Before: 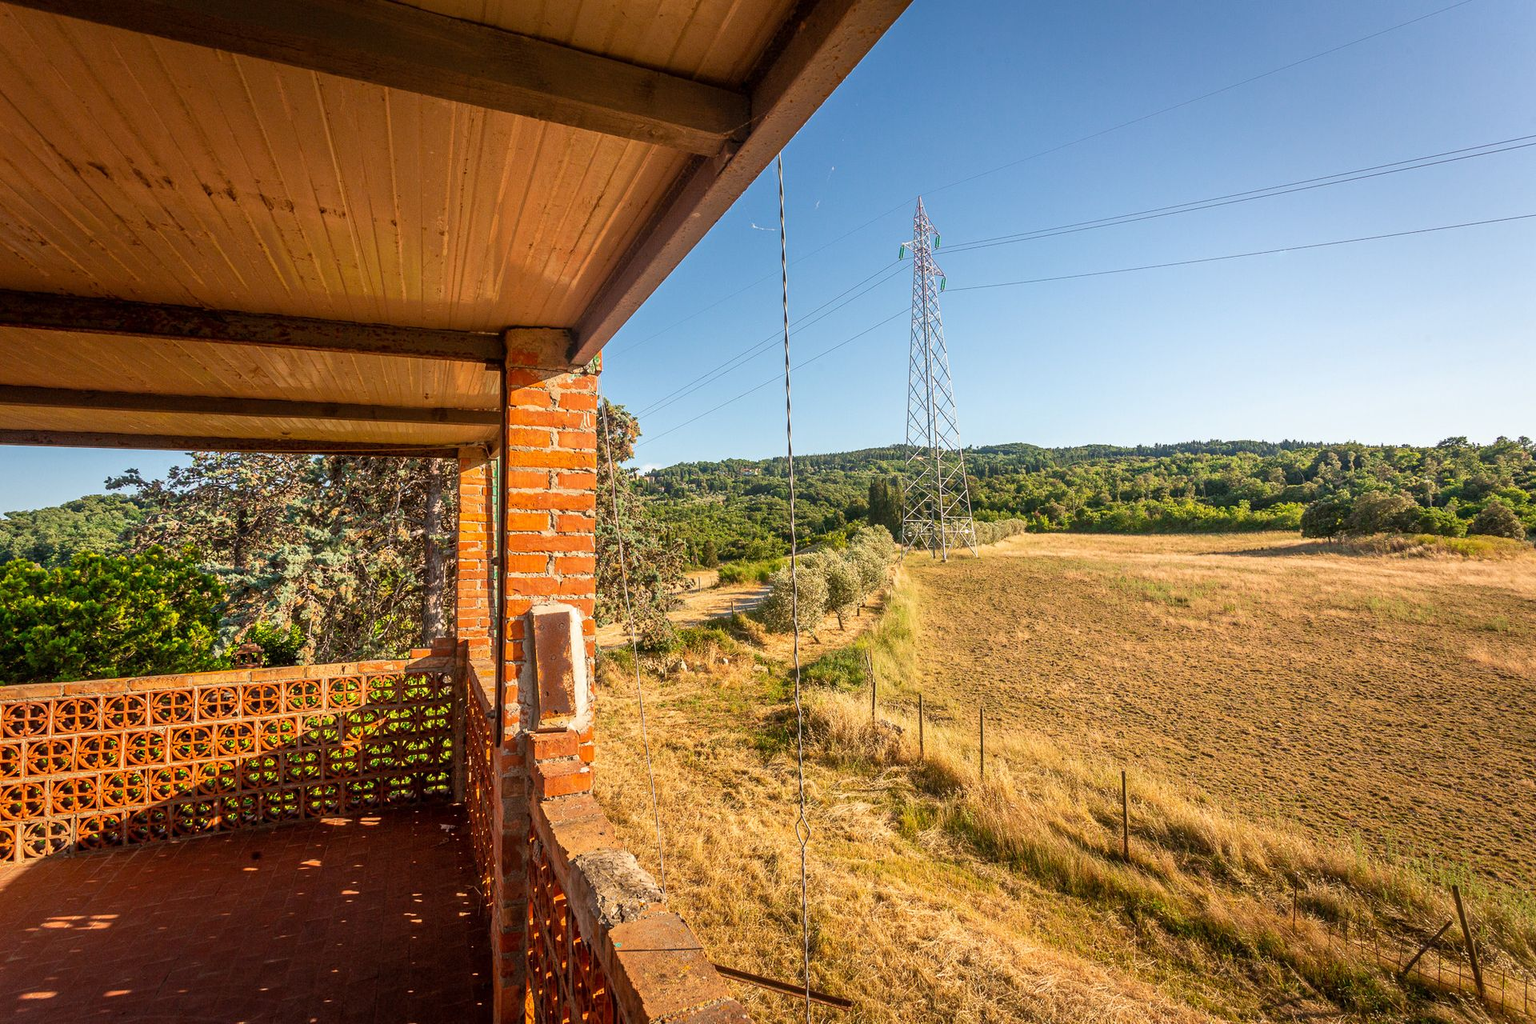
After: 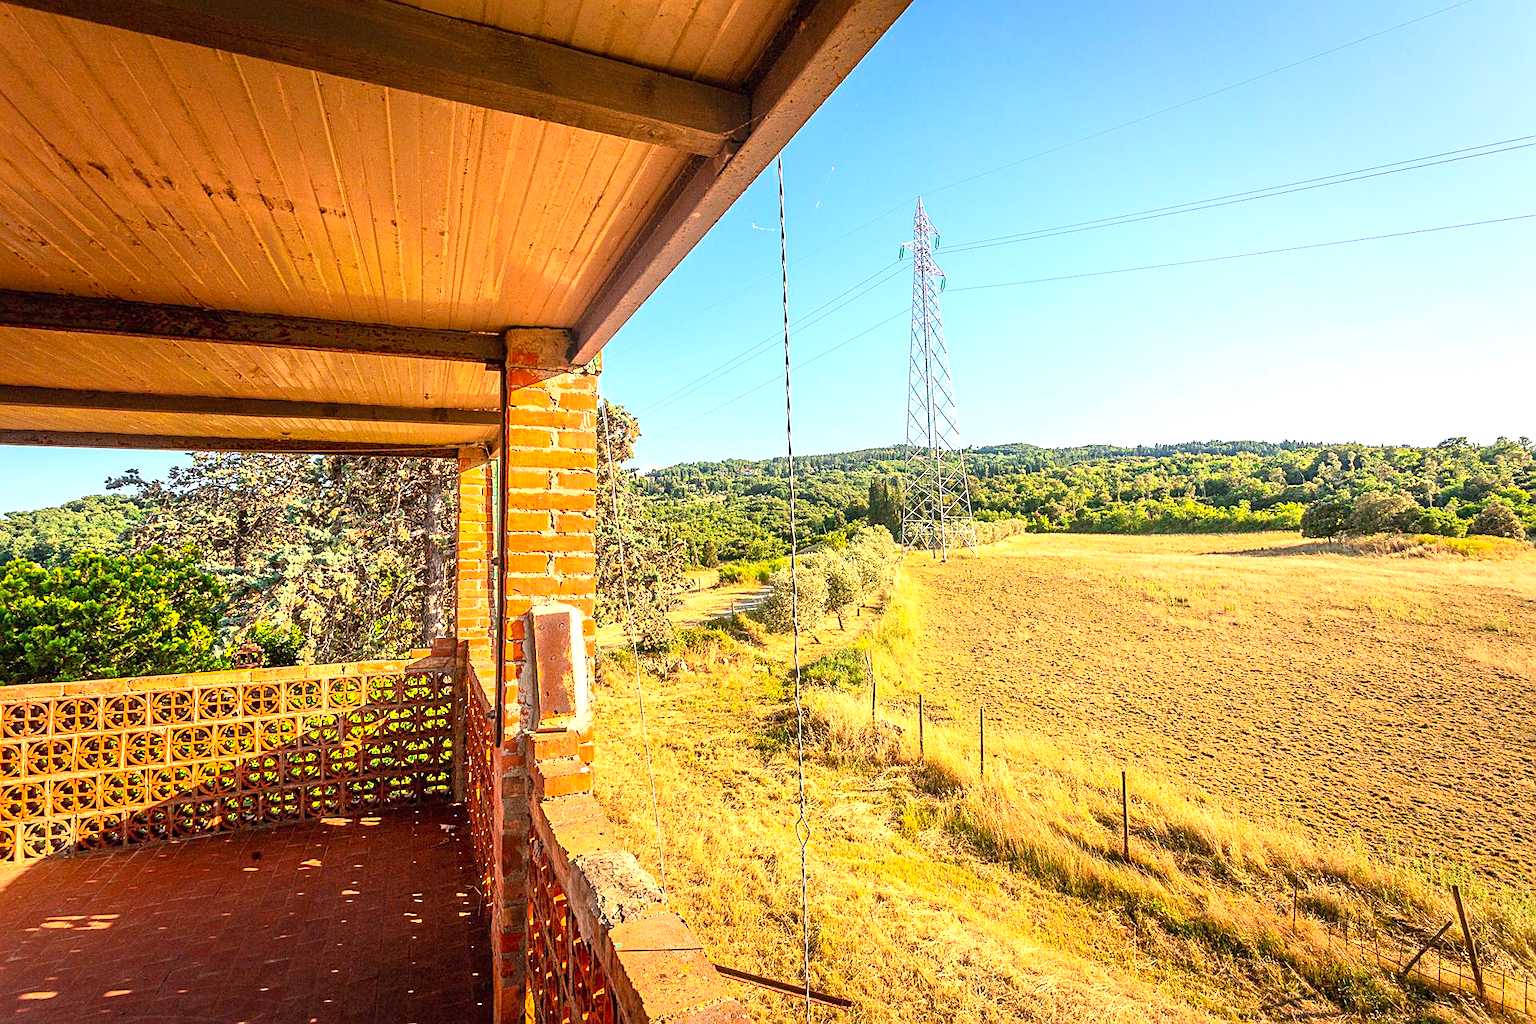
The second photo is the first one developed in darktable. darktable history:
exposure: exposure 0.742 EV, compensate exposure bias true, compensate highlight preservation false
contrast brightness saturation: contrast 0.202, brightness 0.167, saturation 0.222
sharpen: on, module defaults
